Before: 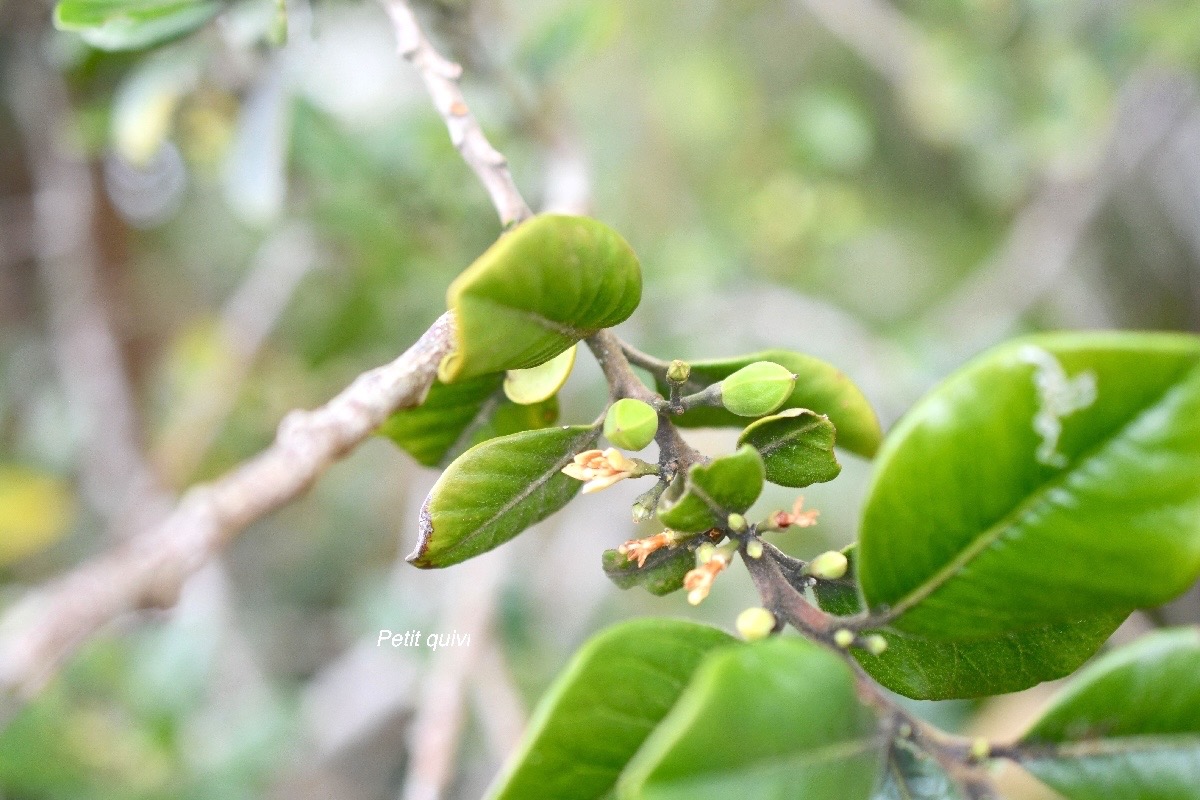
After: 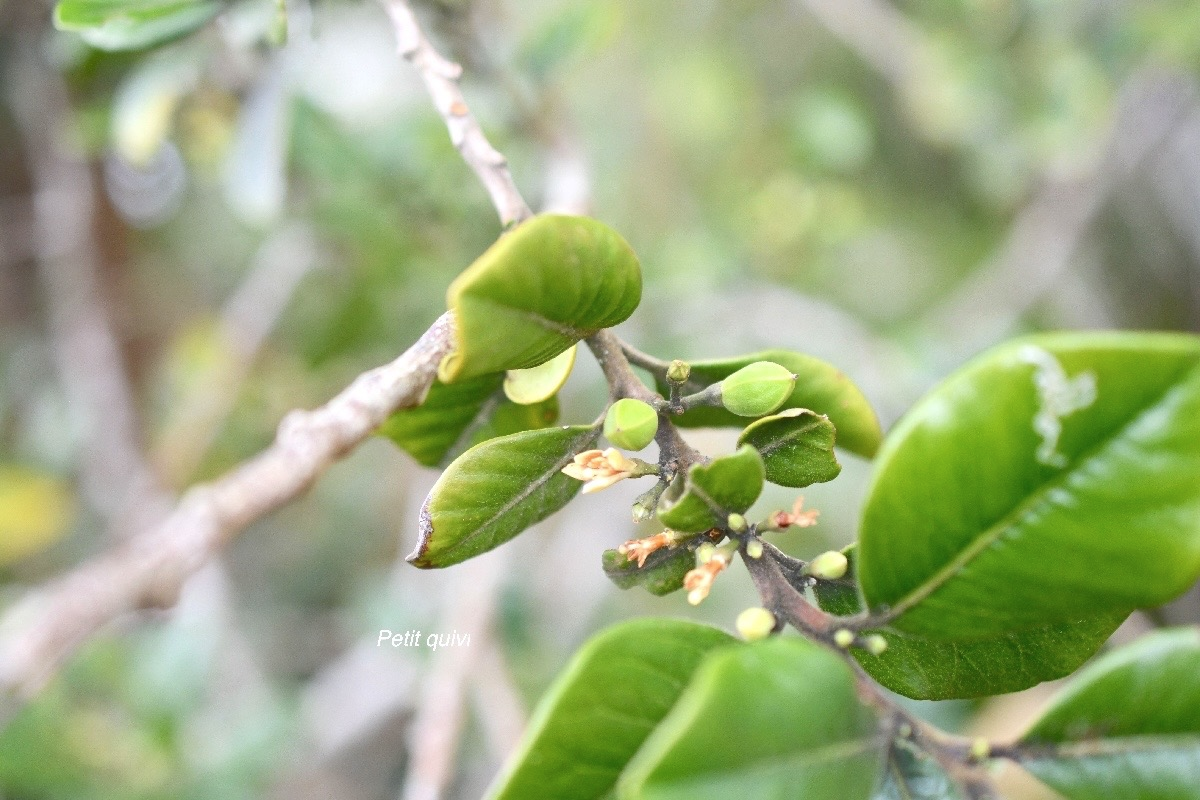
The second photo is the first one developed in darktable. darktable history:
contrast brightness saturation: contrast 0.012, saturation -0.058
